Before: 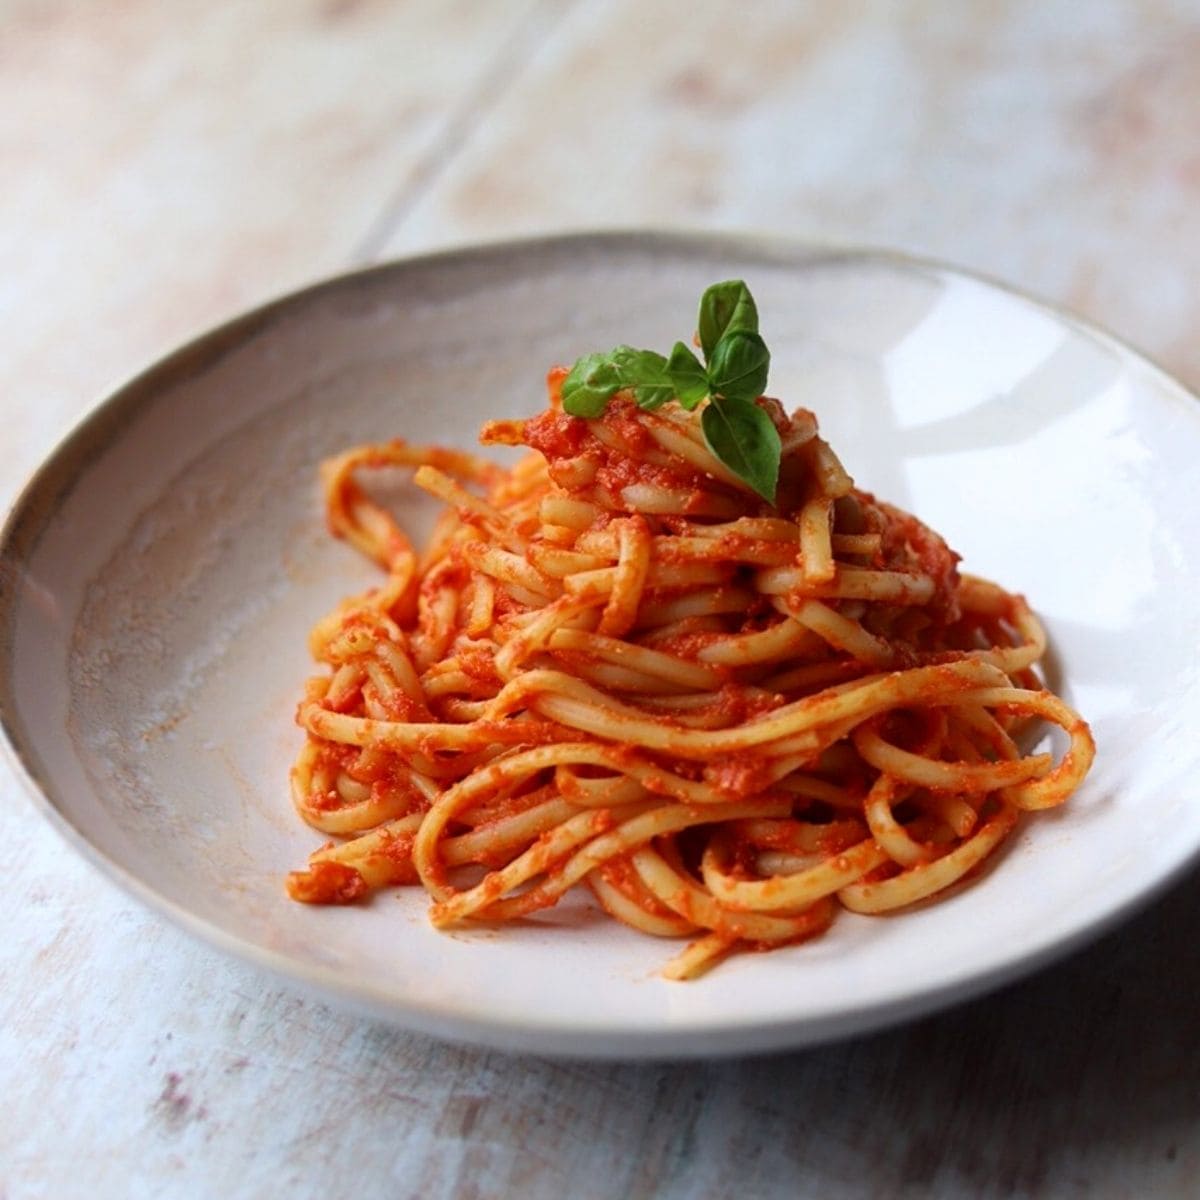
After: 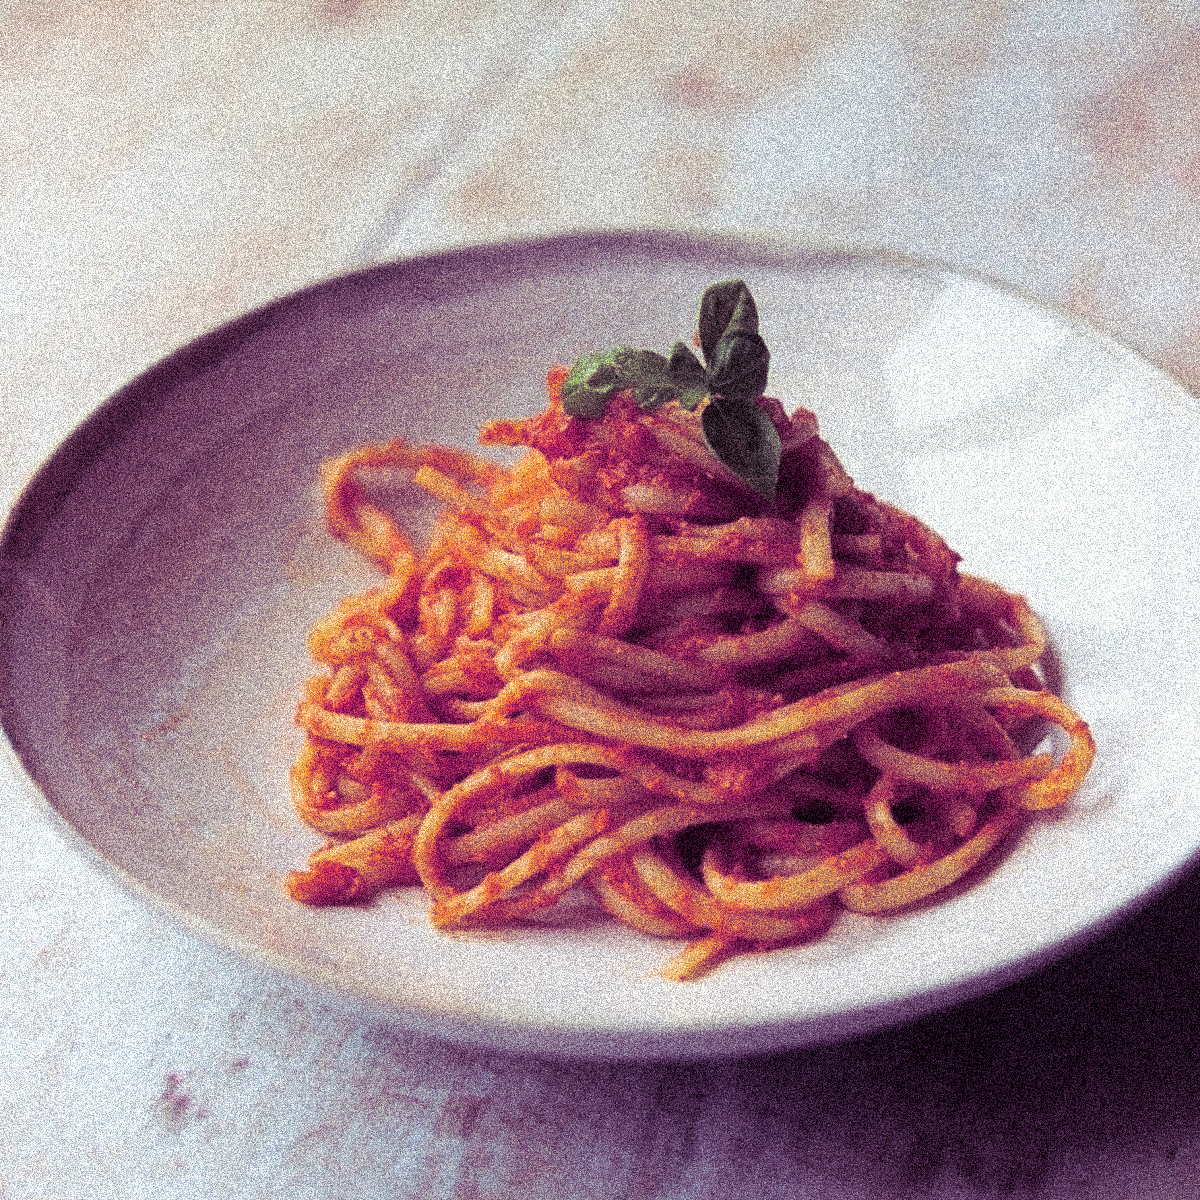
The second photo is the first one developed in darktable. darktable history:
grain: coarseness 3.75 ISO, strength 100%, mid-tones bias 0%
split-toning: shadows › hue 277.2°, shadows › saturation 0.74
